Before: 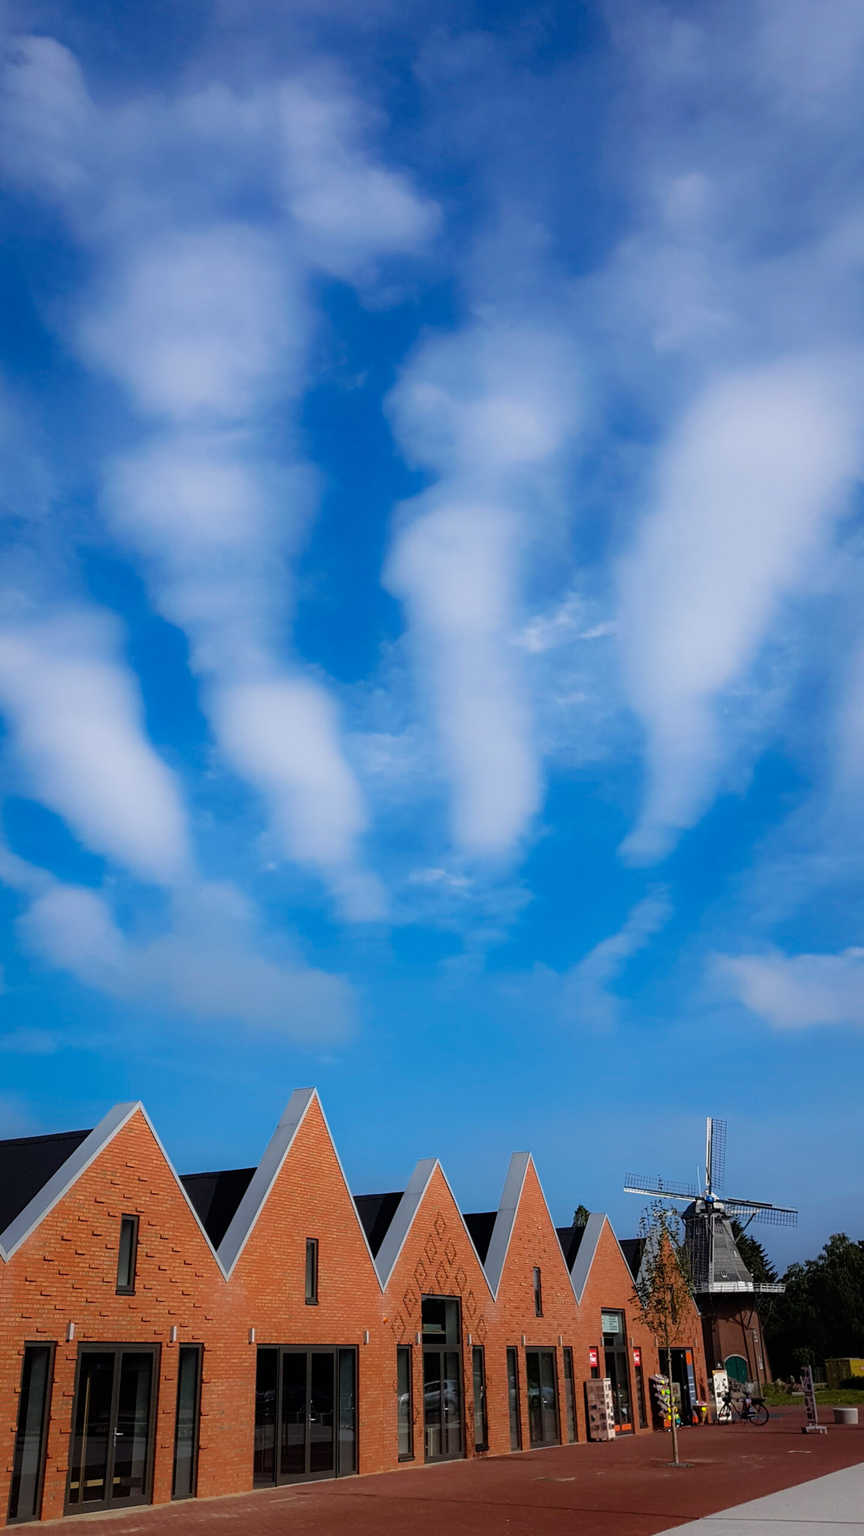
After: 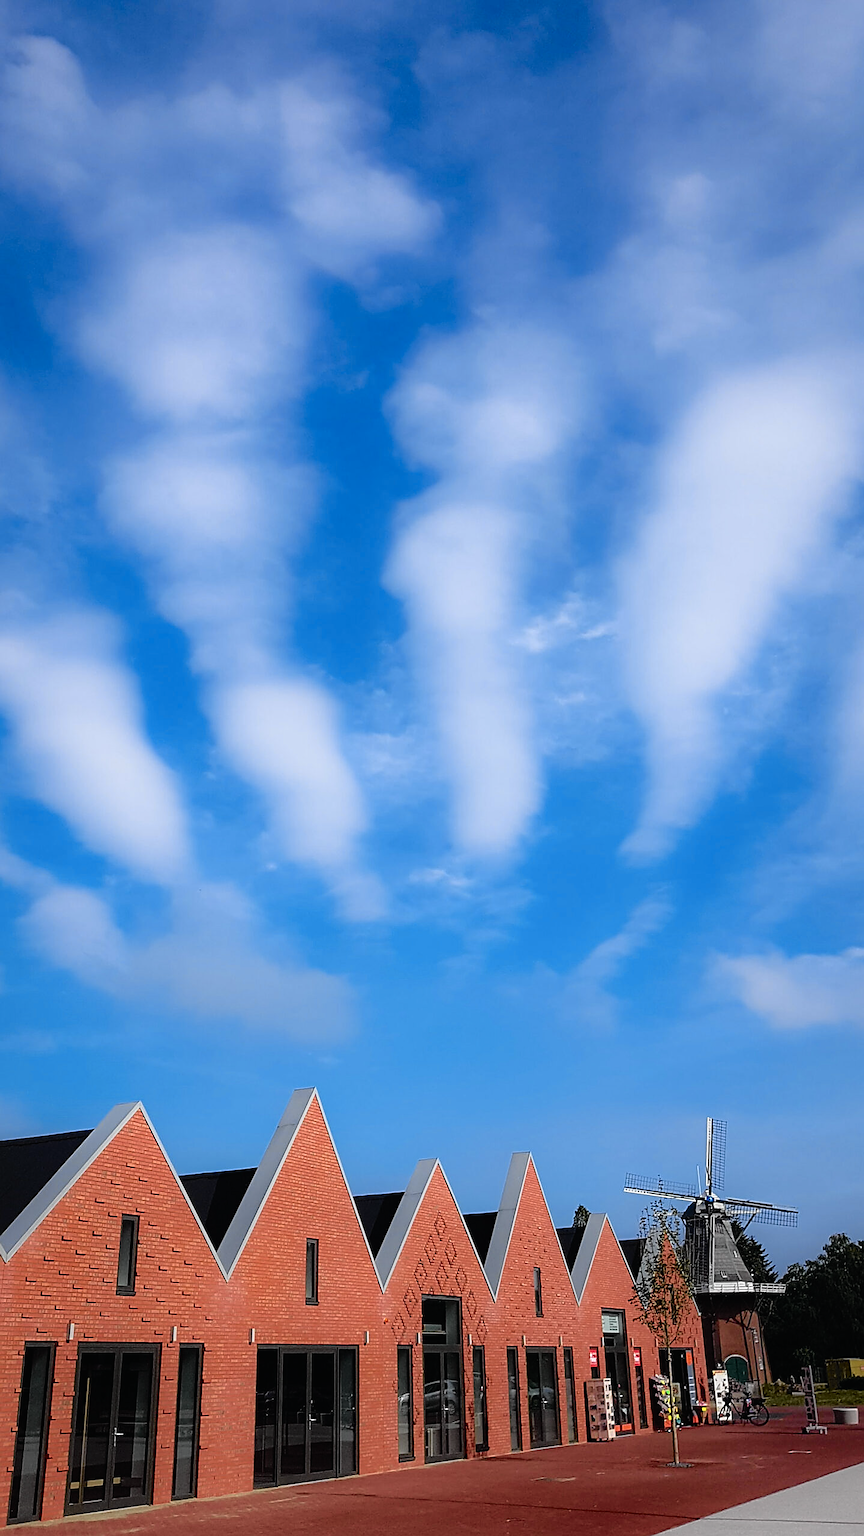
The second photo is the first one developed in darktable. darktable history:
sharpen: radius 1.357, amount 1.245, threshold 0.604
tone curve: curves: ch0 [(0, 0.009) (0.105, 0.08) (0.195, 0.18) (0.283, 0.316) (0.384, 0.434) (0.485, 0.531) (0.638, 0.69) (0.81, 0.872) (1, 0.977)]; ch1 [(0, 0) (0.161, 0.092) (0.35, 0.33) (0.379, 0.401) (0.456, 0.469) (0.502, 0.5) (0.525, 0.518) (0.586, 0.617) (0.635, 0.655) (1, 1)]; ch2 [(0, 0) (0.371, 0.362) (0.437, 0.437) (0.48, 0.49) (0.53, 0.515) (0.56, 0.571) (0.622, 0.606) (1, 1)], color space Lab, independent channels, preserve colors none
